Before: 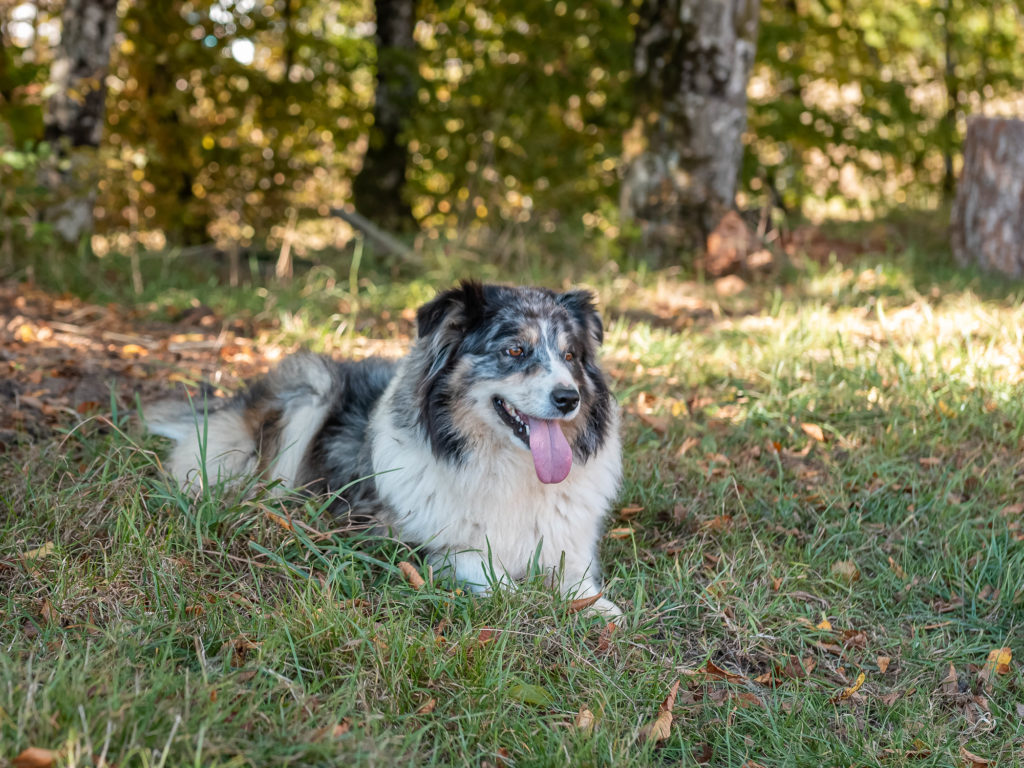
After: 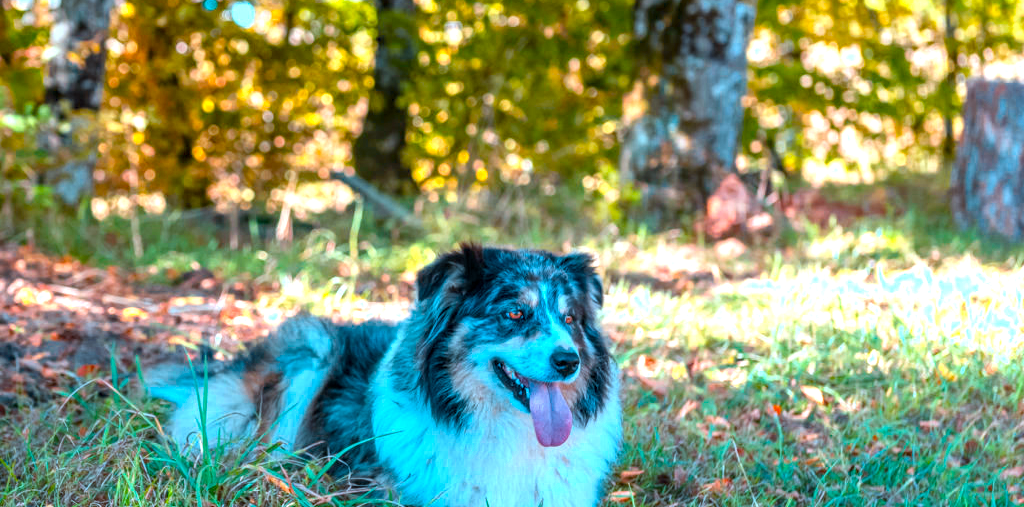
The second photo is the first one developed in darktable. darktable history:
levels: mode automatic, levels [0, 0.492, 0.984]
crop and rotate: top 4.935%, bottom 28.939%
local contrast: on, module defaults
color calibration: output R [1.422, -0.35, -0.252, 0], output G [-0.238, 1.259, -0.084, 0], output B [-0.081, -0.196, 1.58, 0], output brightness [0.49, 0.671, -0.57, 0], illuminant as shot in camera, x 0.358, y 0.373, temperature 4628.91 K
